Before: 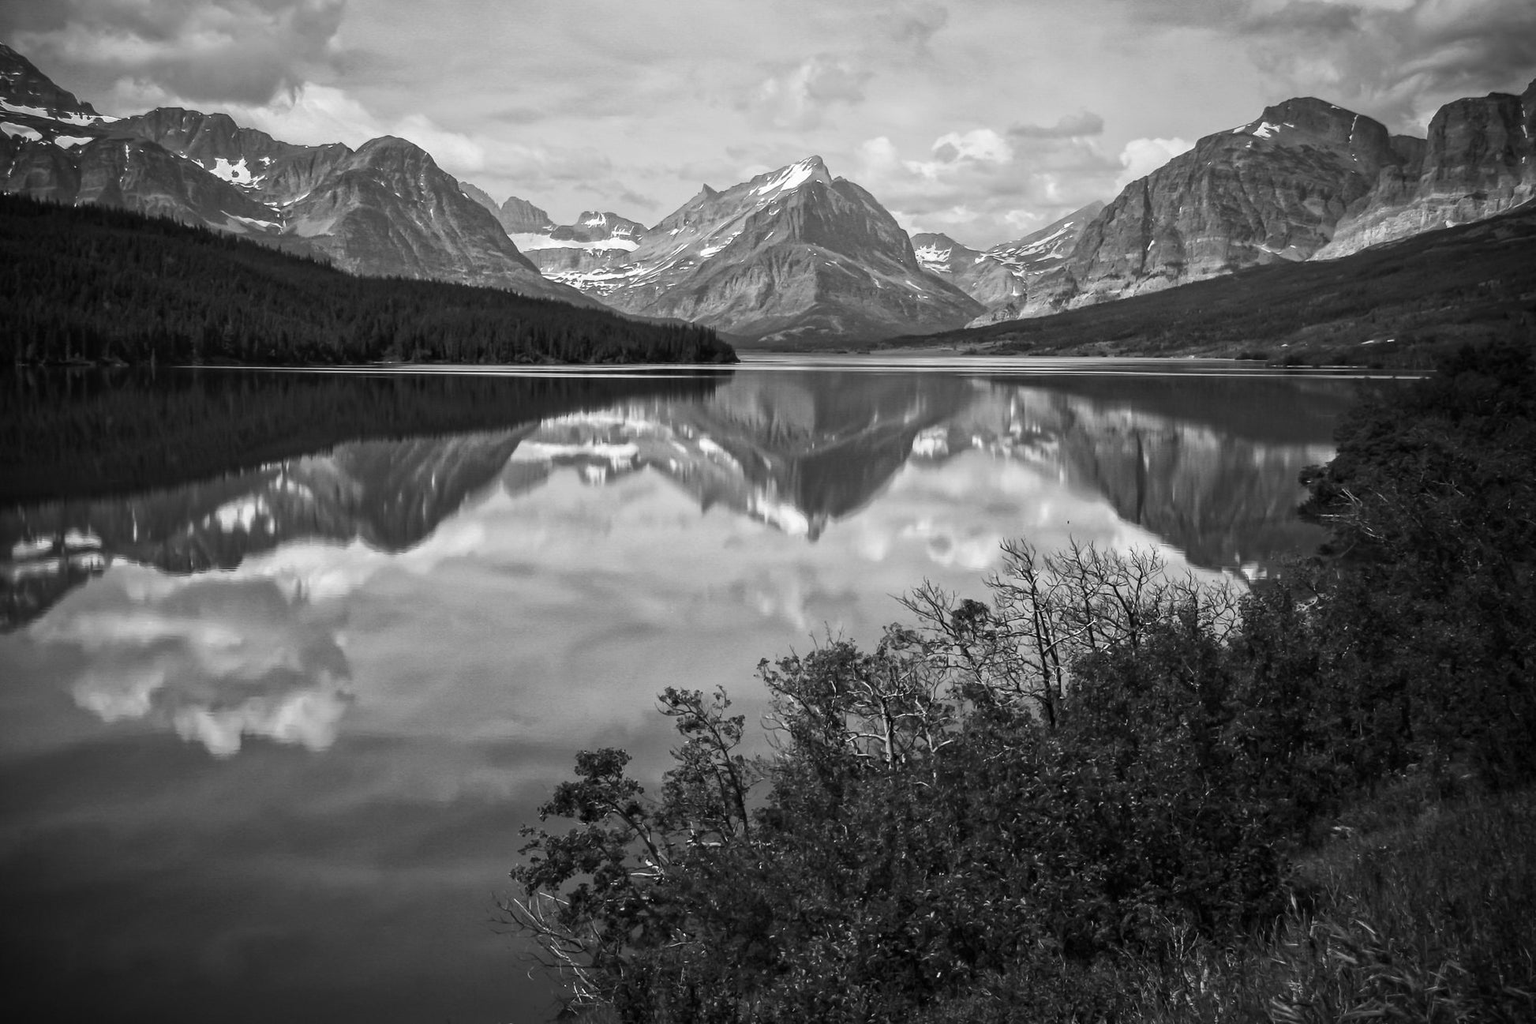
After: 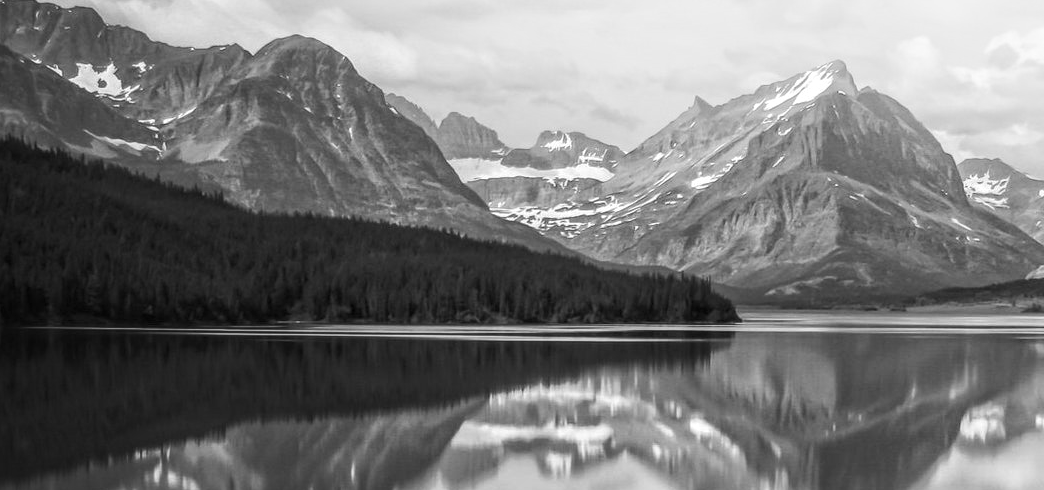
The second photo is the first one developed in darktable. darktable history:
white balance: red 1.066, blue 1.119
local contrast: on, module defaults
monochrome: size 3.1
crop: left 10.121%, top 10.631%, right 36.218%, bottom 51.526%
shadows and highlights: shadows -54.3, highlights 86.09, soften with gaussian
color balance: mode lift, gamma, gain (sRGB), lift [1.04, 1, 1, 0.97], gamma [1.01, 1, 1, 0.97], gain [0.96, 1, 1, 0.97]
